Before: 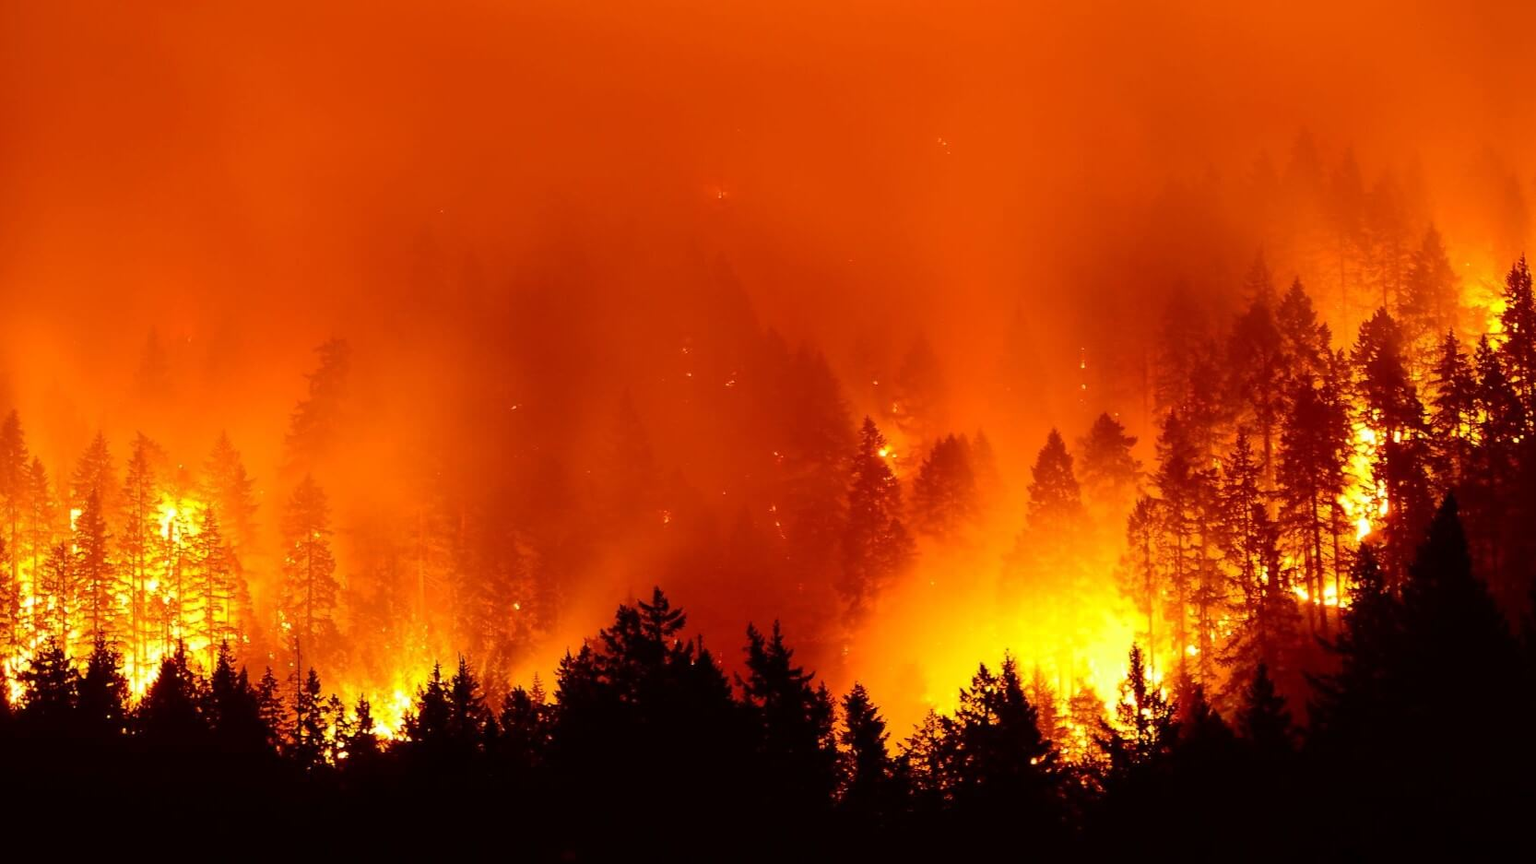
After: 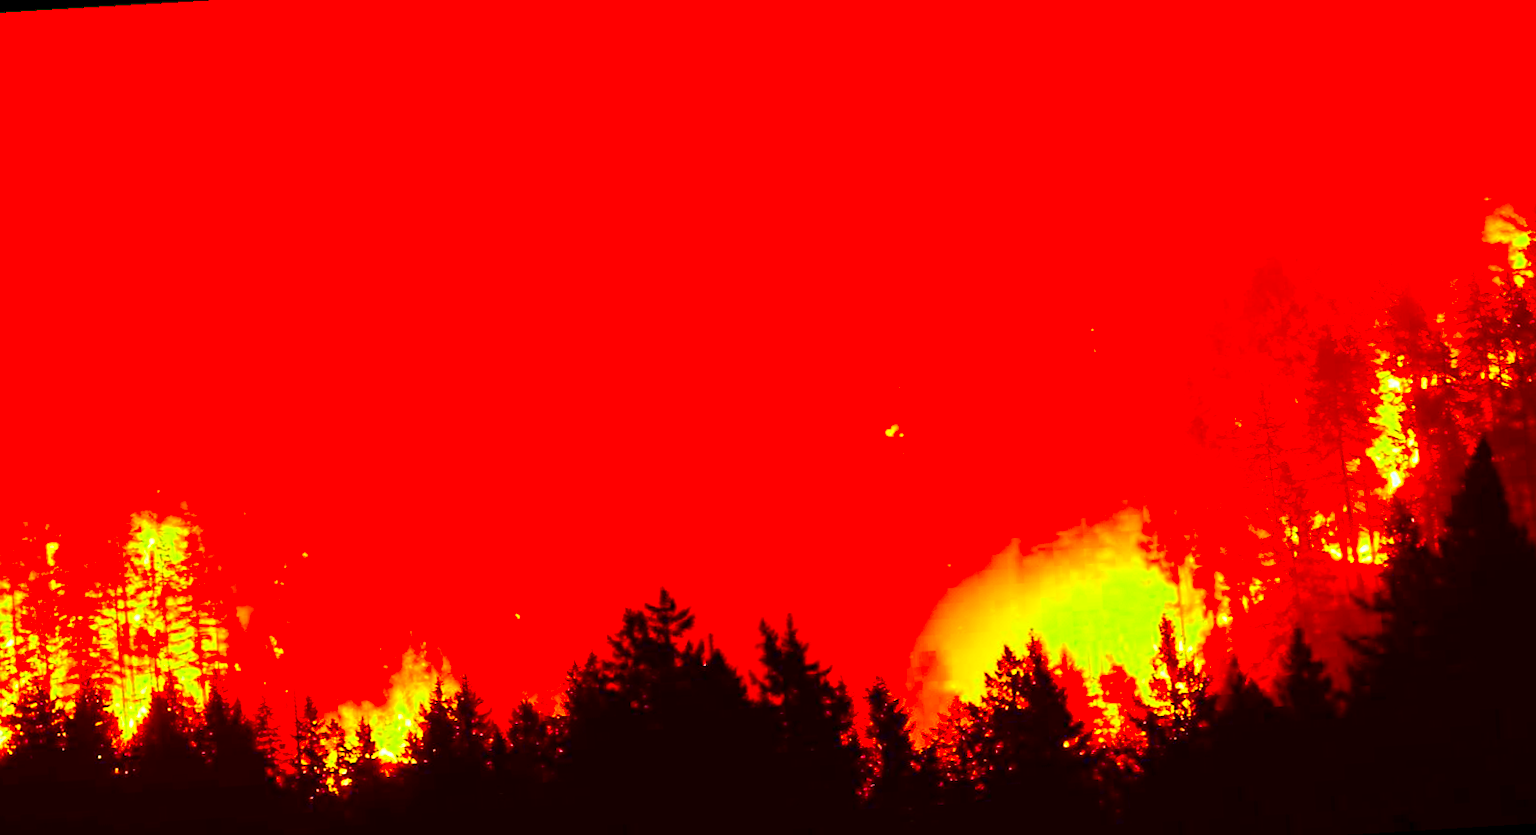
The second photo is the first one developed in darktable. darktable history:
sharpen: on, module defaults
white balance: red 0.982, blue 1.018
color correction: saturation 3
exposure: exposure 0.207 EV, compensate highlight preservation false
rotate and perspective: rotation -3.52°, crop left 0.036, crop right 0.964, crop top 0.081, crop bottom 0.919
